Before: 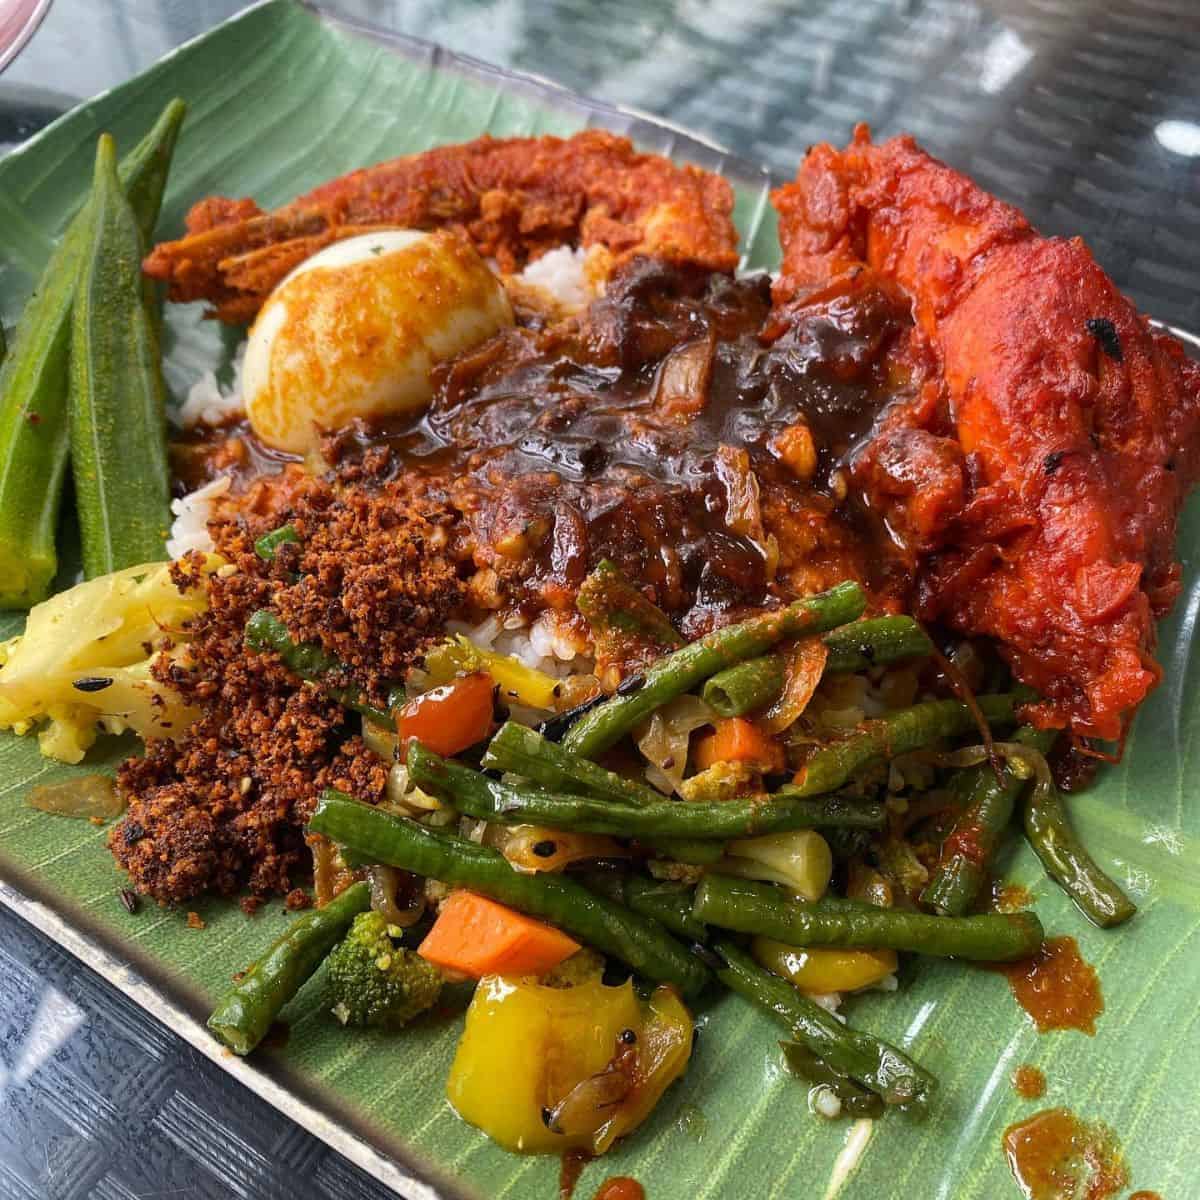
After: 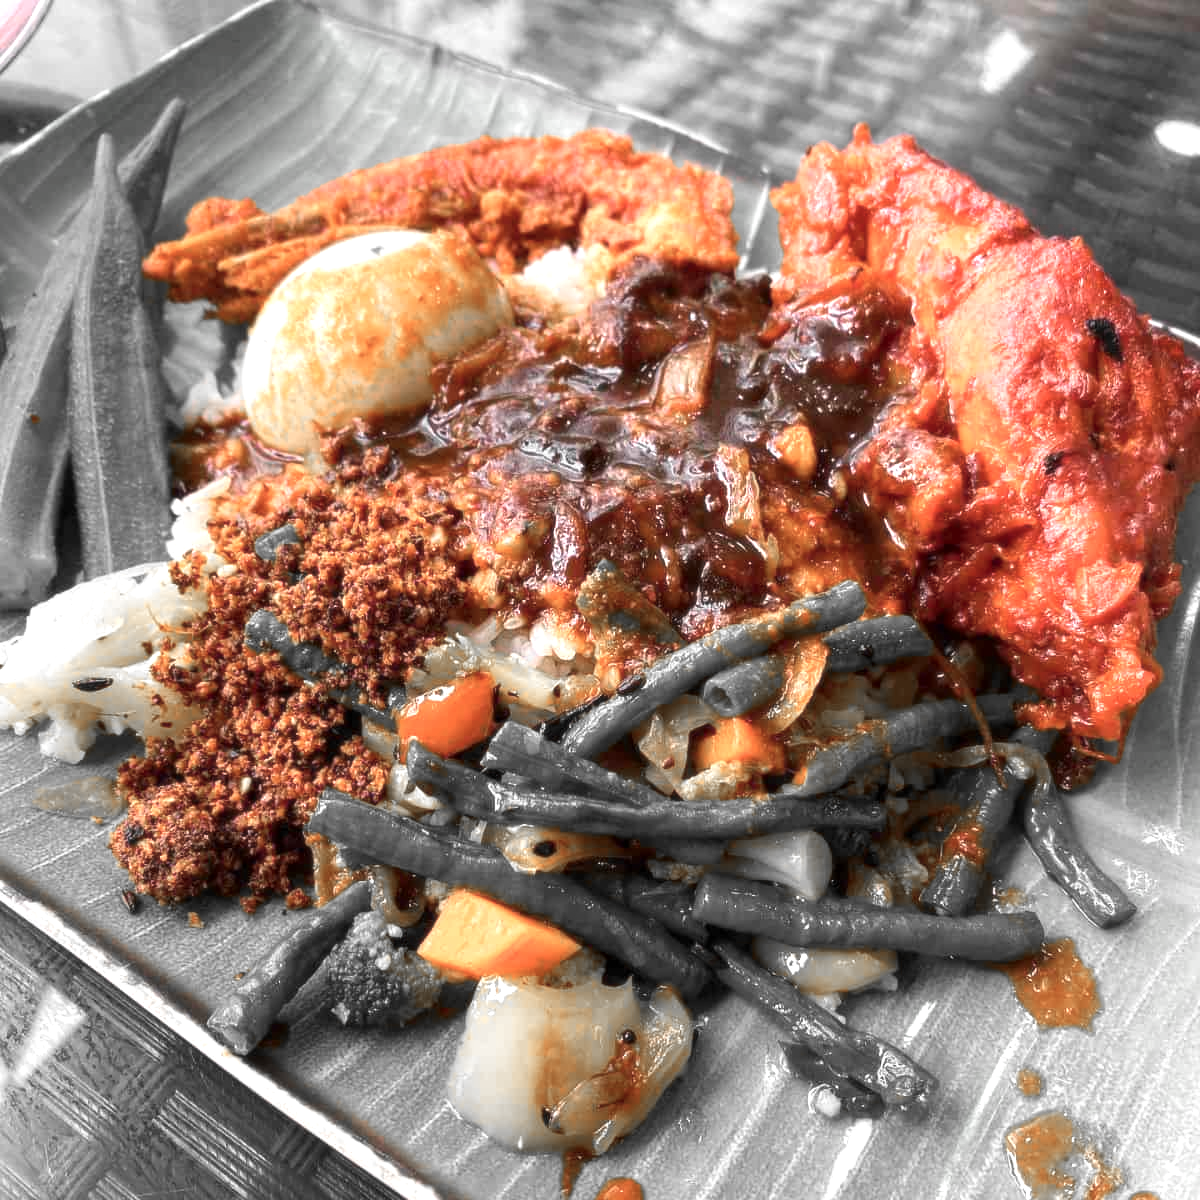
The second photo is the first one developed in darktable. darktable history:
exposure: black level correction 0.001, exposure 0.5 EV, compensate exposure bias true, compensate highlight preservation false
soften: size 10%, saturation 50%, brightness 0.2 EV, mix 10%
color zones: curves: ch0 [(0, 0.65) (0.096, 0.644) (0.221, 0.539) (0.429, 0.5) (0.571, 0.5) (0.714, 0.5) (0.857, 0.5) (1, 0.65)]; ch1 [(0, 0.5) (0.143, 0.5) (0.257, -0.002) (0.429, 0.04) (0.571, -0.001) (0.714, -0.015) (0.857, 0.024) (1, 0.5)]
